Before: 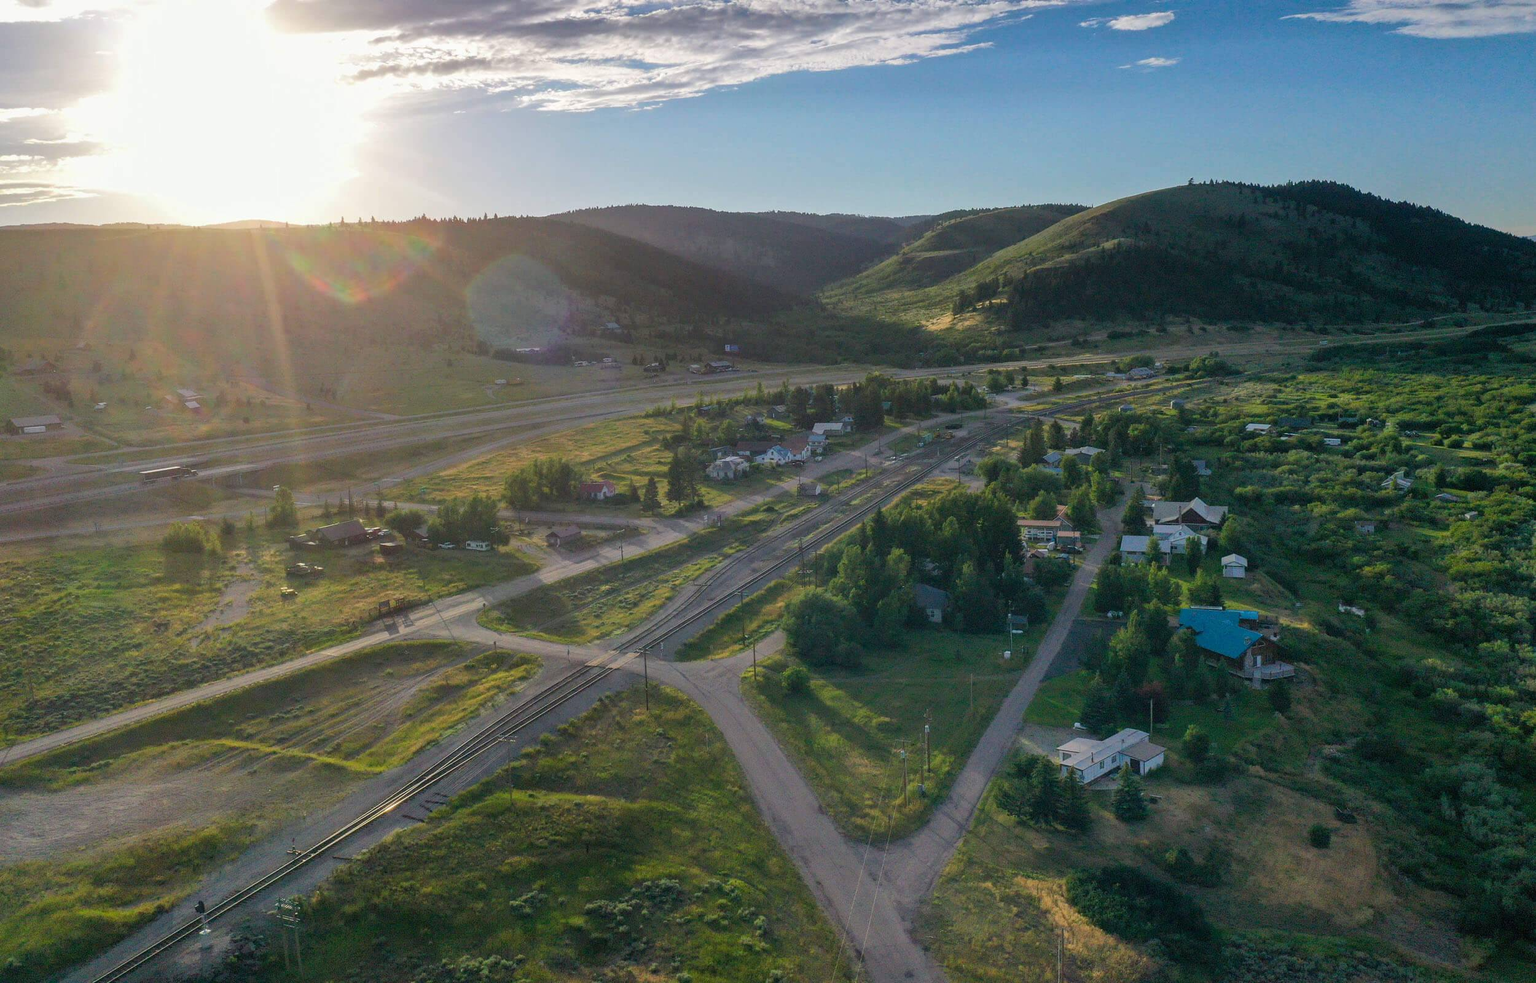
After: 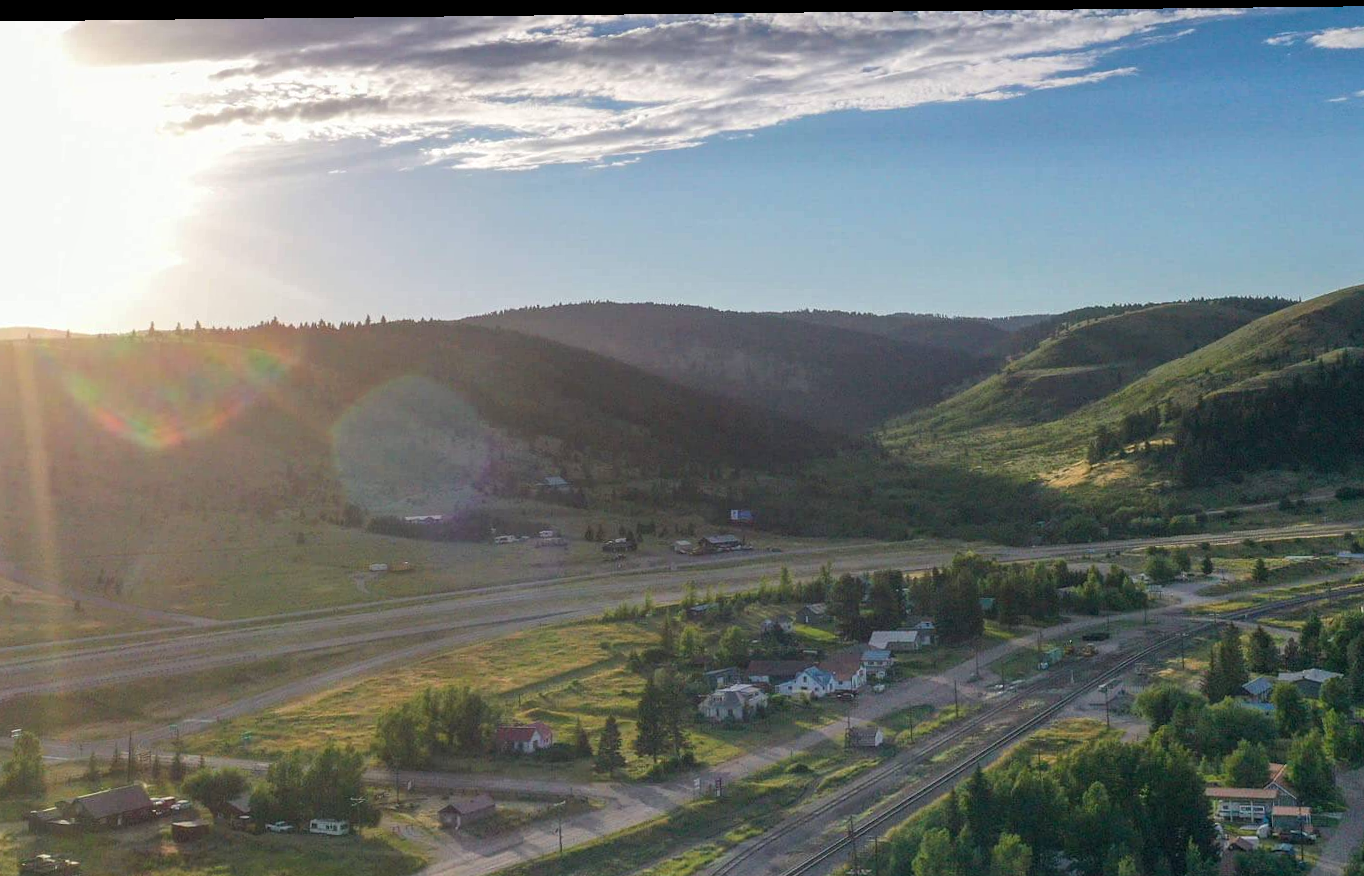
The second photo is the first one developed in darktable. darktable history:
crop: left 19.556%, right 30.401%, bottom 46.458%
contrast equalizer: y [[0.5, 0.5, 0.468, 0.5, 0.5, 0.5], [0.5 ×6], [0.5 ×6], [0 ×6], [0 ×6]]
local contrast: highlights 100%, shadows 100%, detail 120%, midtone range 0.2
rotate and perspective: rotation 0.128°, lens shift (vertical) -0.181, lens shift (horizontal) -0.044, shear 0.001, automatic cropping off
